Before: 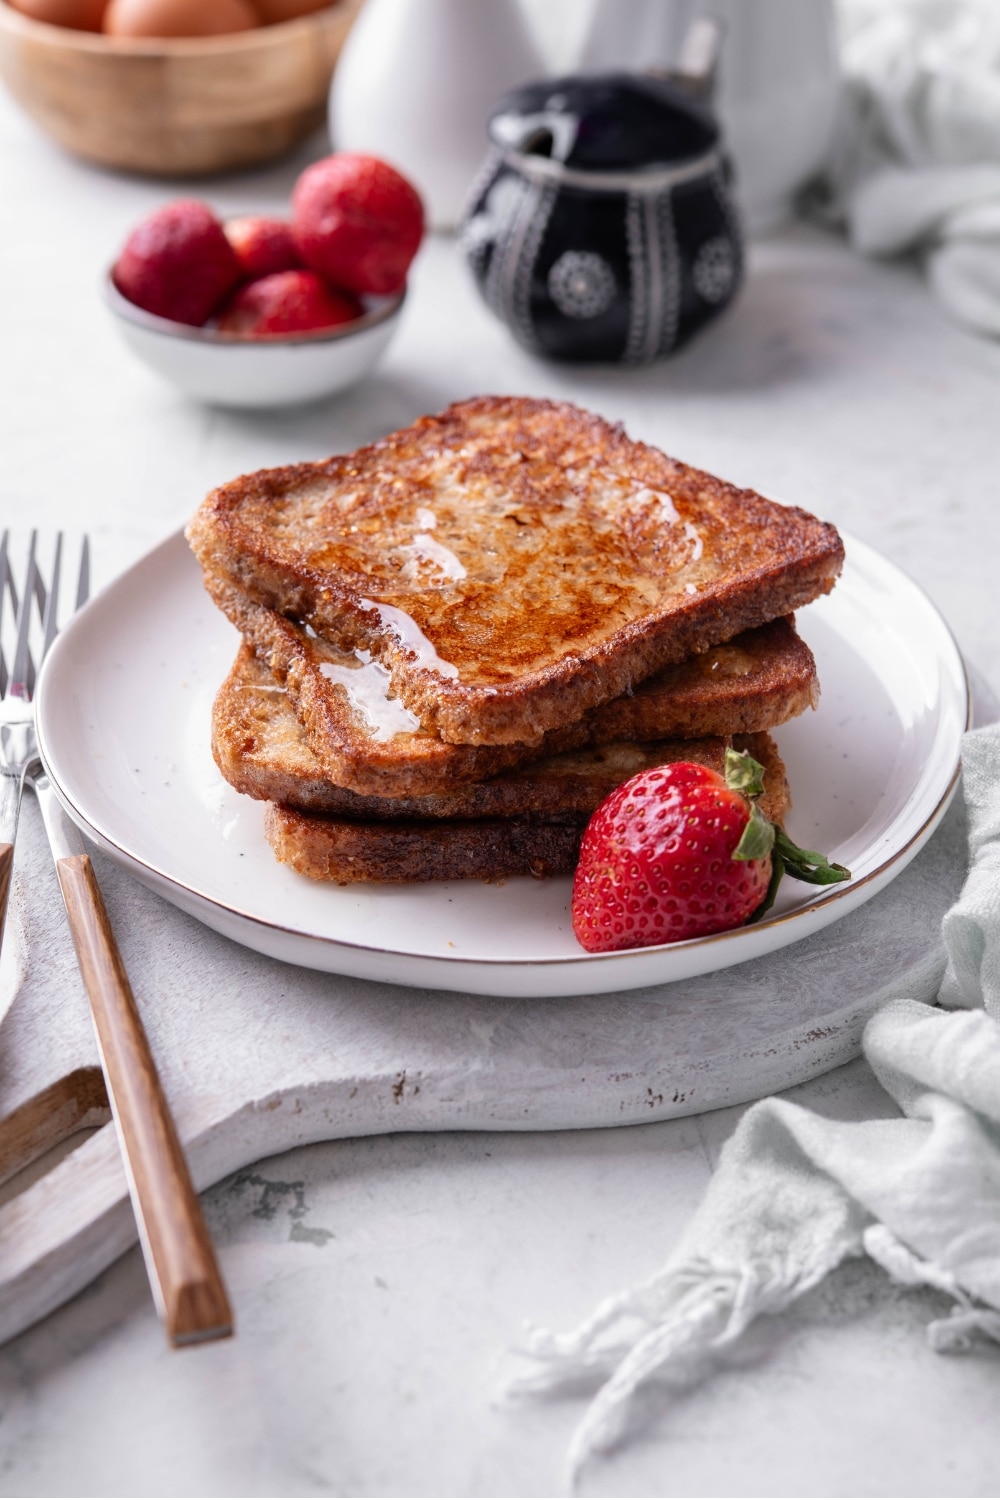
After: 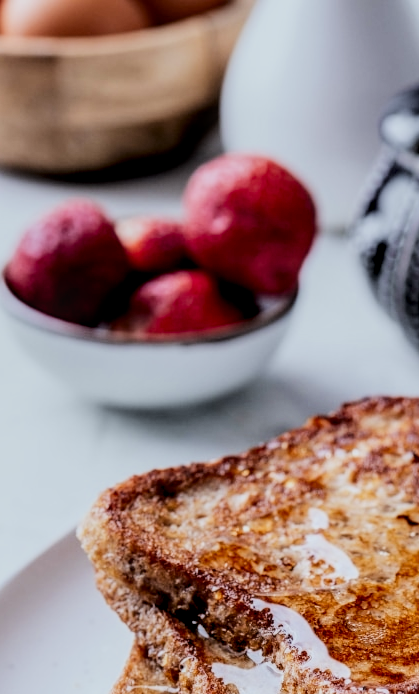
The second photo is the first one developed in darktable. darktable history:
local contrast: detail 130%
white balance: red 0.925, blue 1.046
crop and rotate: left 10.817%, top 0.062%, right 47.194%, bottom 53.626%
filmic rgb: black relative exposure -3.21 EV, white relative exposure 7.02 EV, hardness 1.46, contrast 1.35
contrast brightness saturation: contrast 0.15, brightness -0.01, saturation 0.1
